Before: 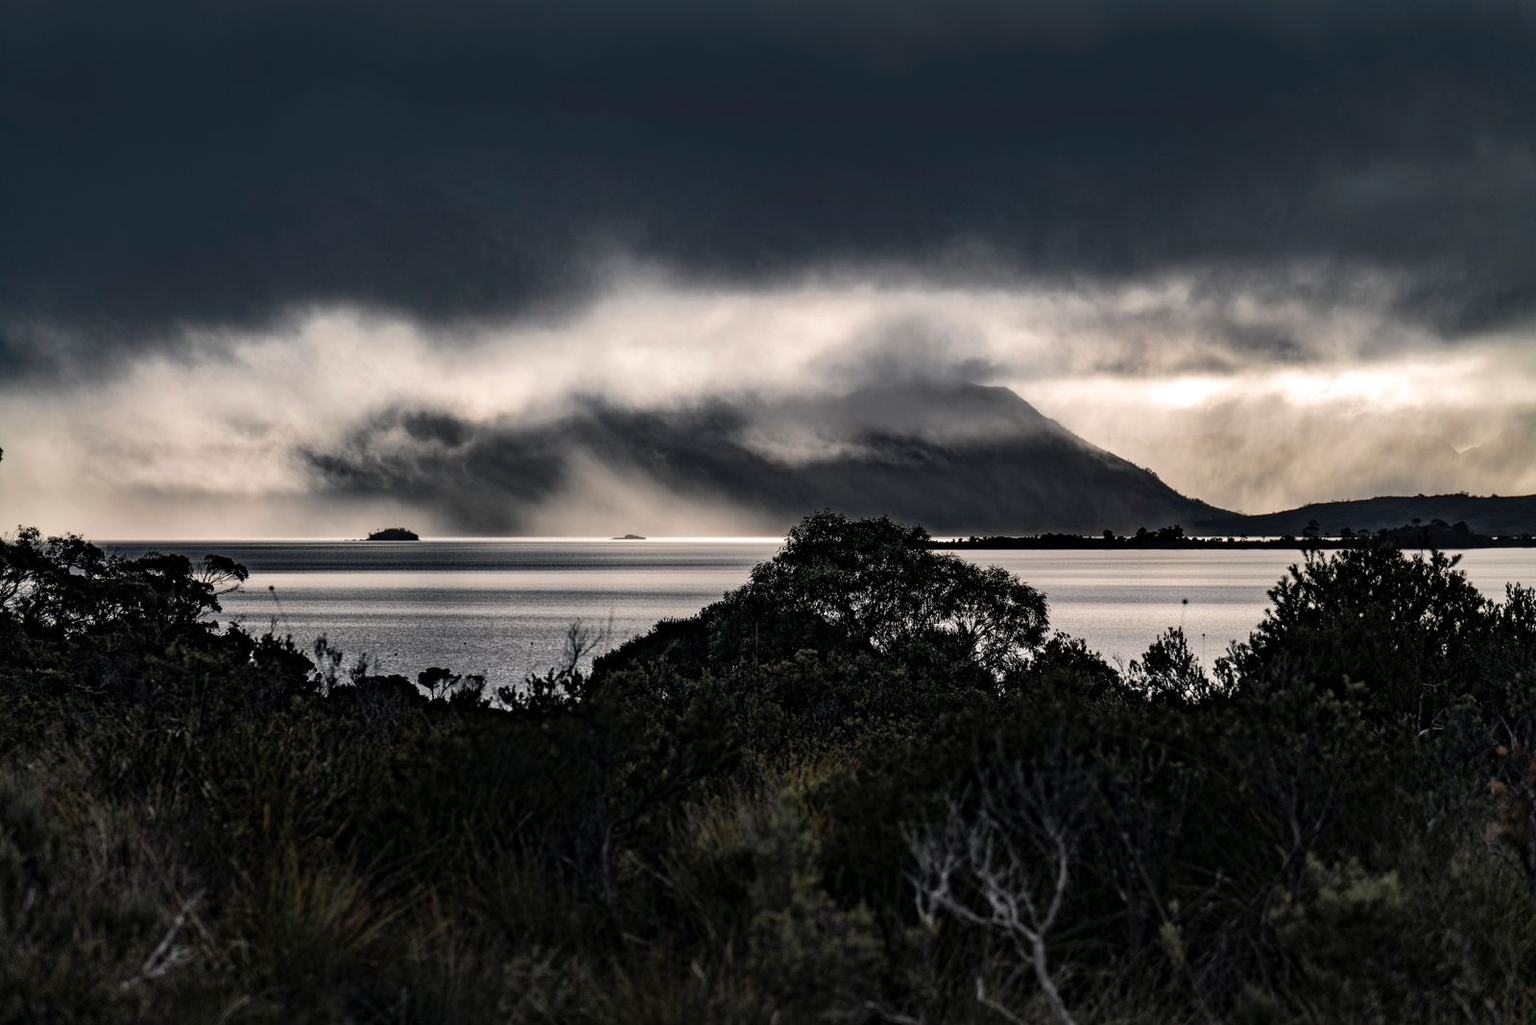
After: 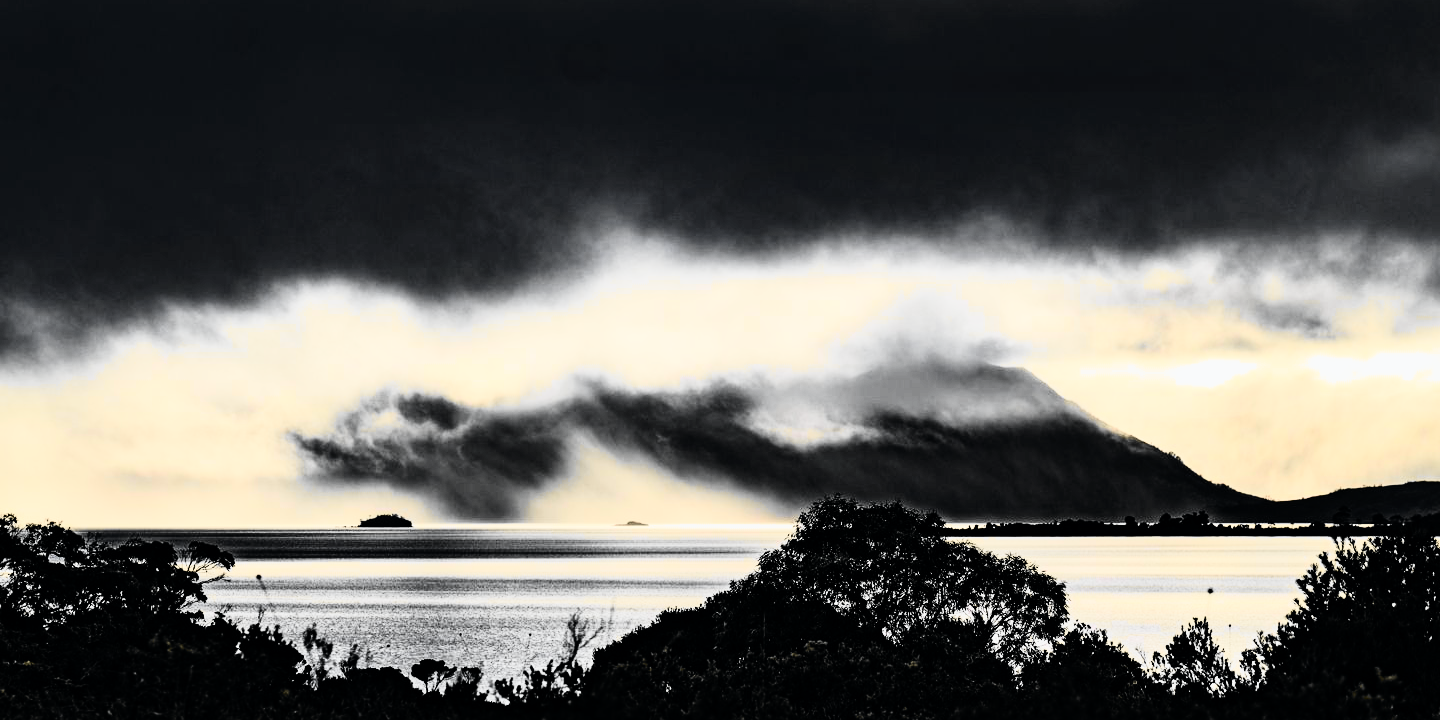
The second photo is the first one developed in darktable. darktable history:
crop: left 1.509%, top 3.452%, right 7.696%, bottom 28.452%
rgb curve: curves: ch0 [(0, 0) (0.21, 0.15) (0.24, 0.21) (0.5, 0.75) (0.75, 0.96) (0.89, 0.99) (1, 1)]; ch1 [(0, 0.02) (0.21, 0.13) (0.25, 0.2) (0.5, 0.67) (0.75, 0.9) (0.89, 0.97) (1, 1)]; ch2 [(0, 0.02) (0.21, 0.13) (0.25, 0.2) (0.5, 0.67) (0.75, 0.9) (0.89, 0.97) (1, 1)], compensate middle gray true
tone curve: curves: ch0 [(0, 0) (0.071, 0.058) (0.266, 0.268) (0.498, 0.542) (0.766, 0.807) (1, 0.983)]; ch1 [(0, 0) (0.346, 0.307) (0.408, 0.387) (0.463, 0.465) (0.482, 0.493) (0.502, 0.499) (0.517, 0.502) (0.55, 0.548) (0.597, 0.61) (0.651, 0.698) (1, 1)]; ch2 [(0, 0) (0.346, 0.34) (0.434, 0.46) (0.485, 0.494) (0.5, 0.498) (0.517, 0.506) (0.526, 0.539) (0.583, 0.603) (0.625, 0.659) (1, 1)], color space Lab, independent channels, preserve colors none
